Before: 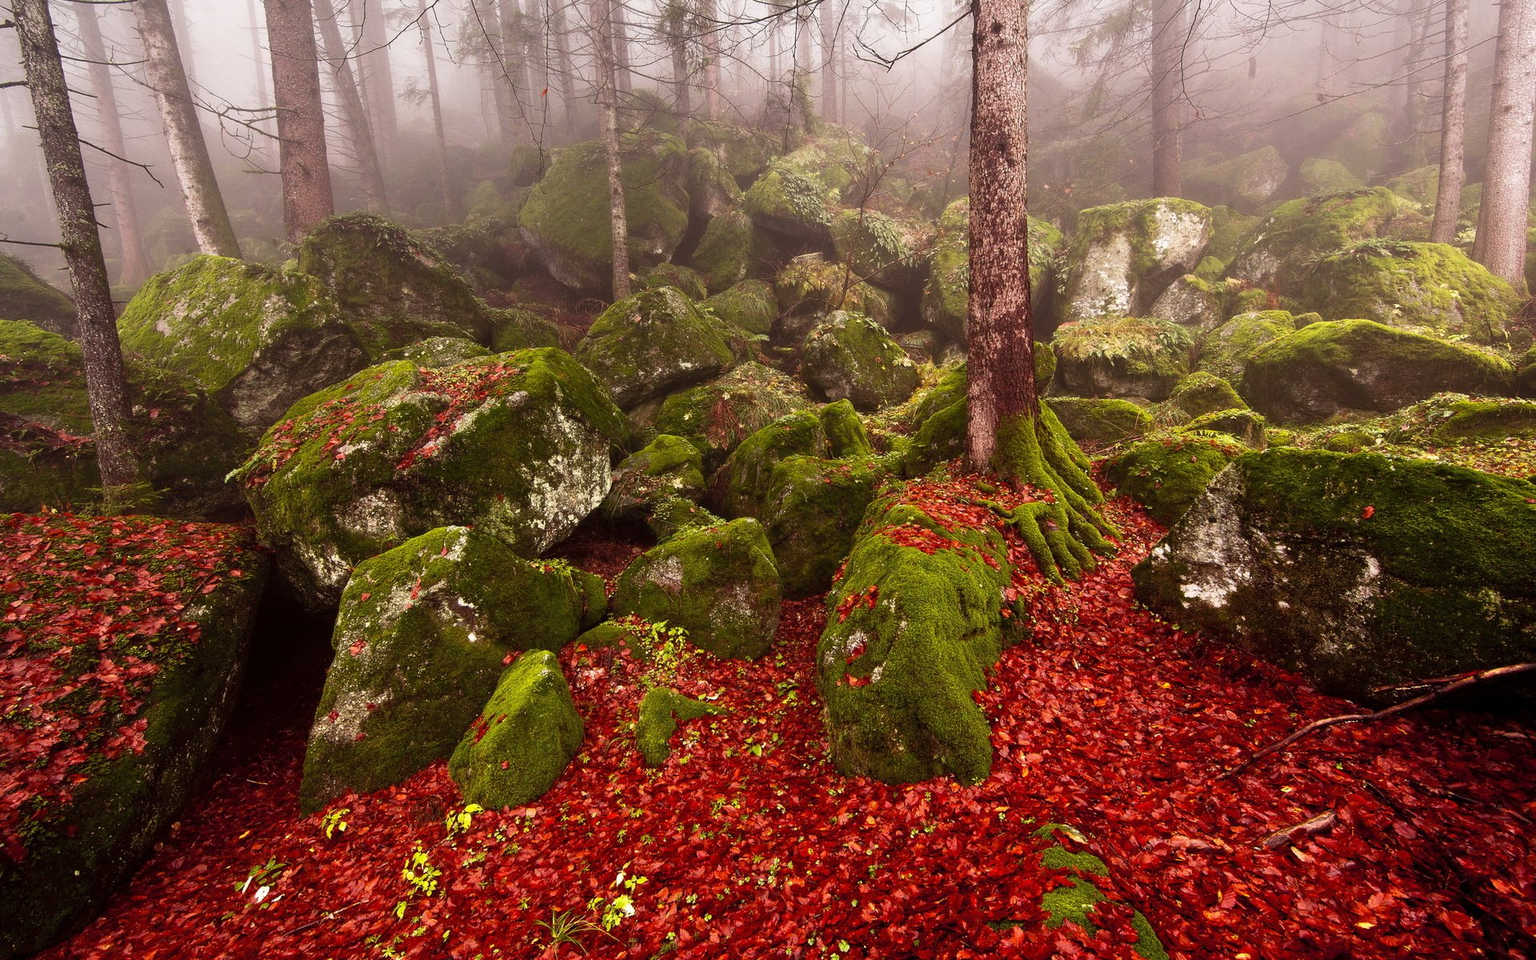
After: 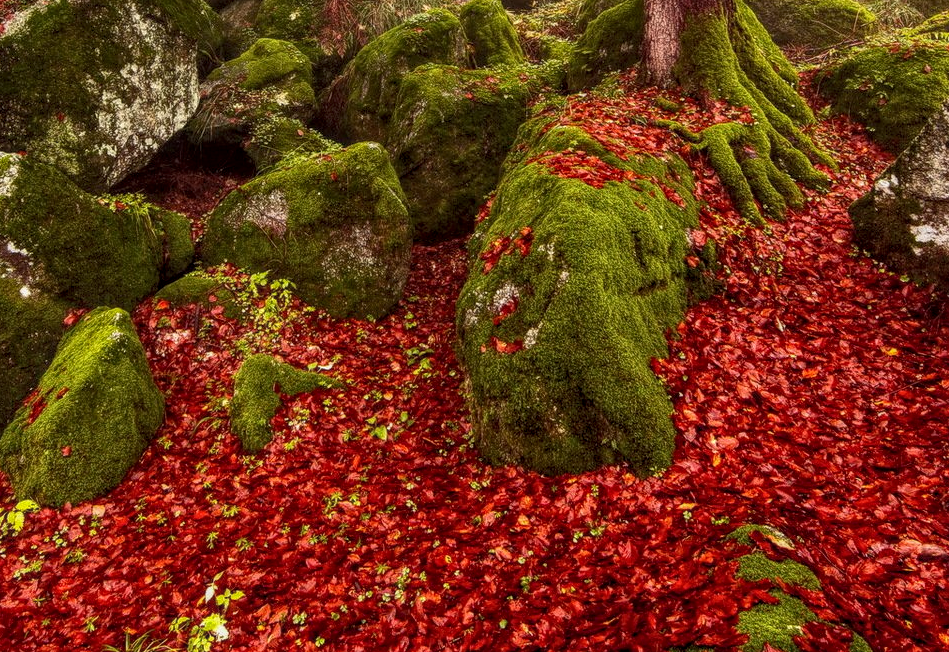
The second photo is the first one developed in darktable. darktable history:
haze removal: compatibility mode true, adaptive false
local contrast: highlights 74%, shadows 55%, detail 177%, midtone range 0.209
tone curve: curves: ch0 [(0, 0) (0.266, 0.247) (0.741, 0.751) (1, 1)], color space Lab, independent channels, preserve colors none
crop: left 29.457%, top 42.124%, right 21.071%, bottom 3.513%
